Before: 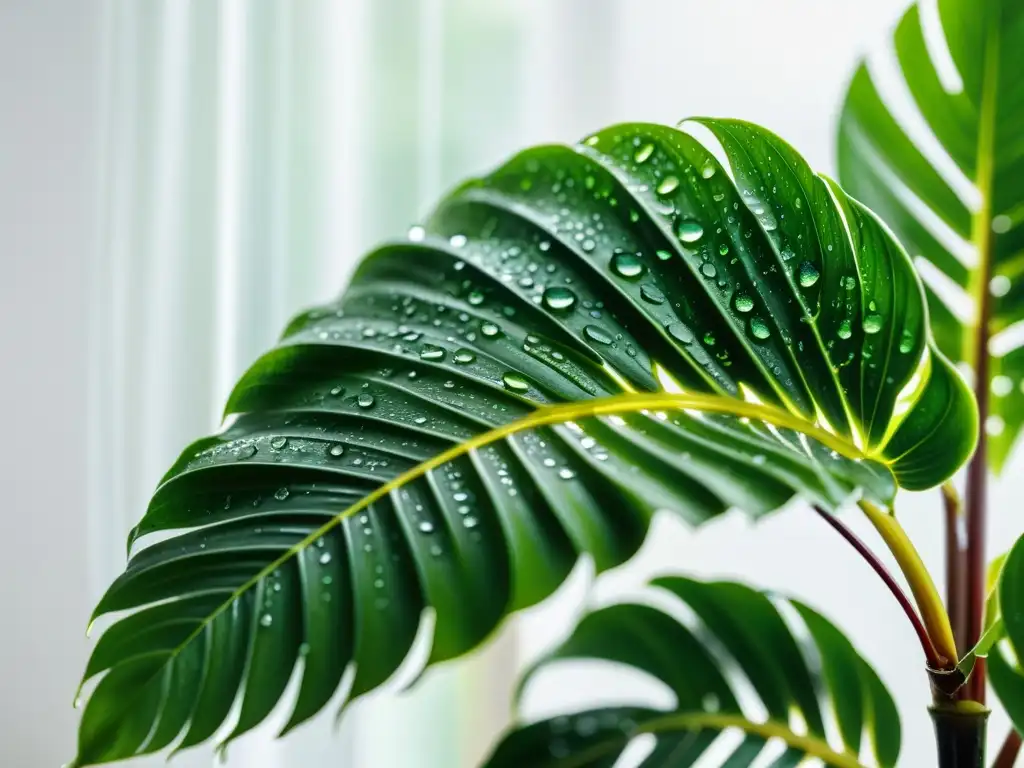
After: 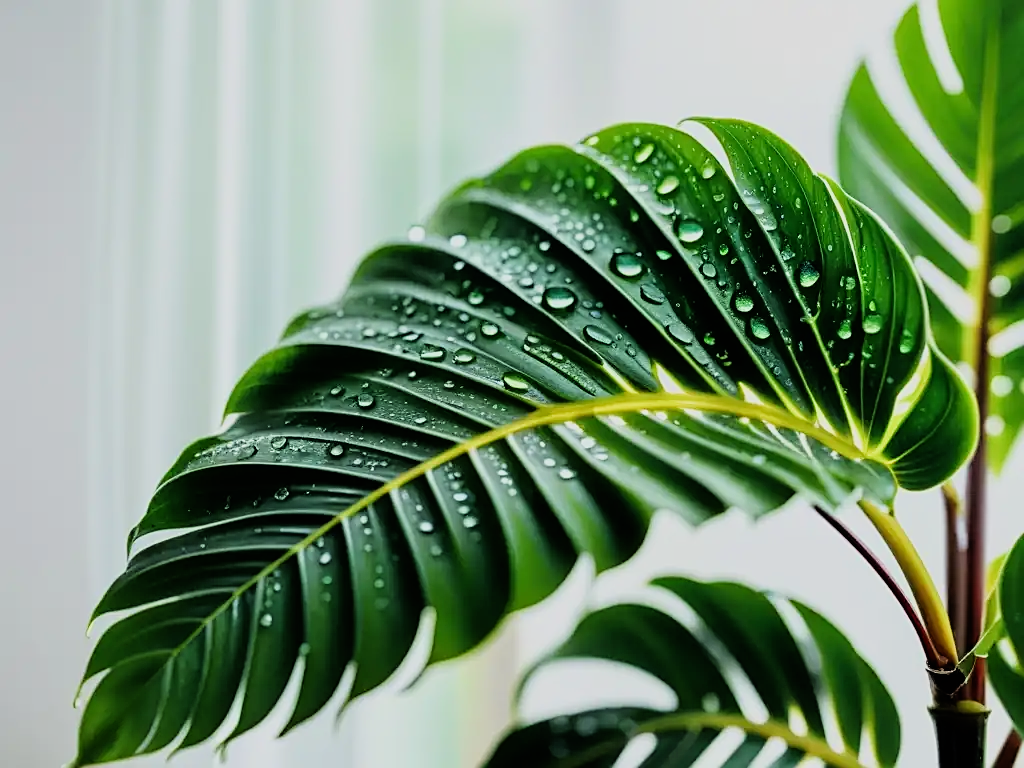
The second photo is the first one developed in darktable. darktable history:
sharpen: on, module defaults
filmic rgb: black relative exposure -7.75 EV, white relative exposure 4.4 EV, threshold 3 EV, hardness 3.76, latitude 50%, contrast 1.1, color science v5 (2021), contrast in shadows safe, contrast in highlights safe, enable highlight reconstruction true
